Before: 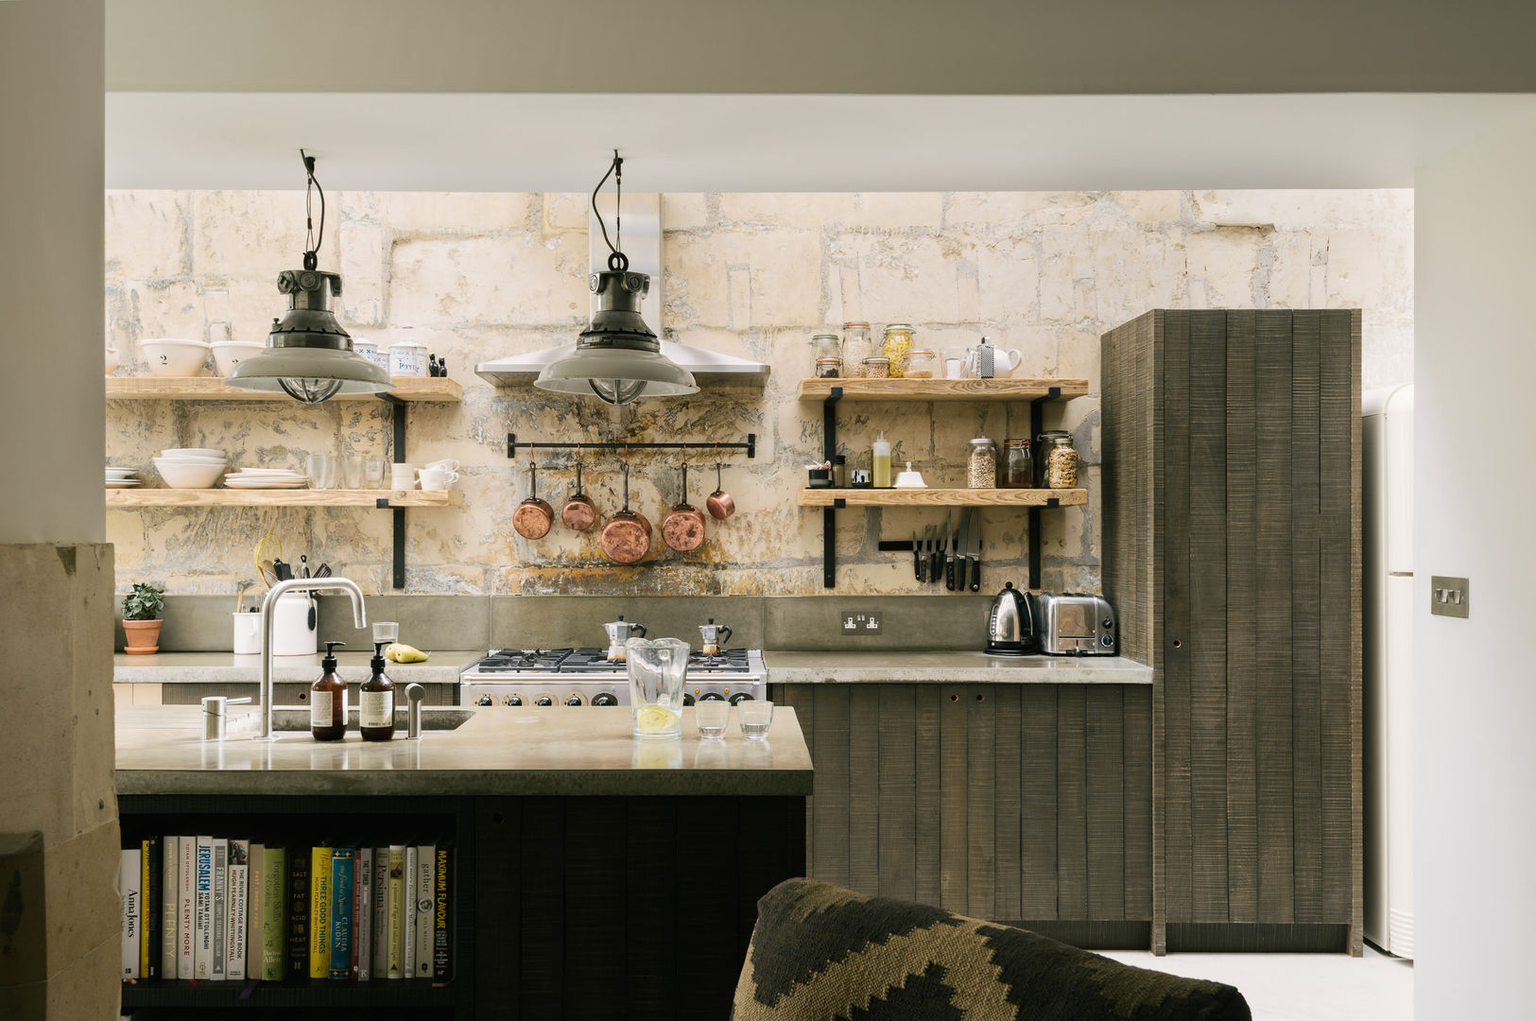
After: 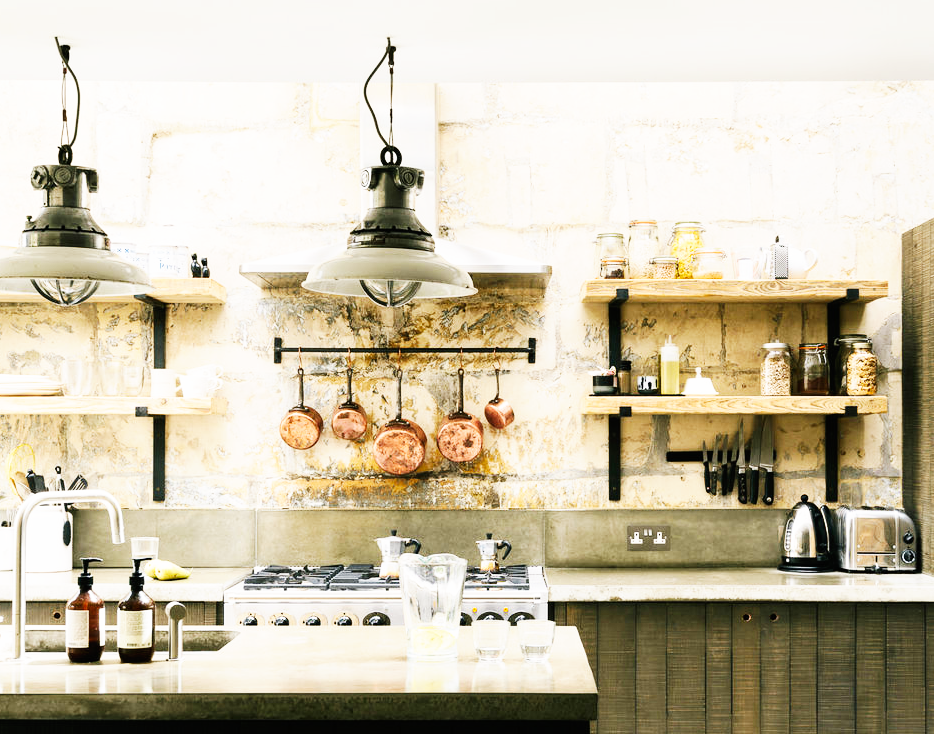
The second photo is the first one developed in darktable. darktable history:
crop: left 16.243%, top 11.286%, right 26.267%, bottom 20.691%
base curve: curves: ch0 [(0, 0) (0.007, 0.004) (0.027, 0.03) (0.046, 0.07) (0.207, 0.54) (0.442, 0.872) (0.673, 0.972) (1, 1)], preserve colors none
